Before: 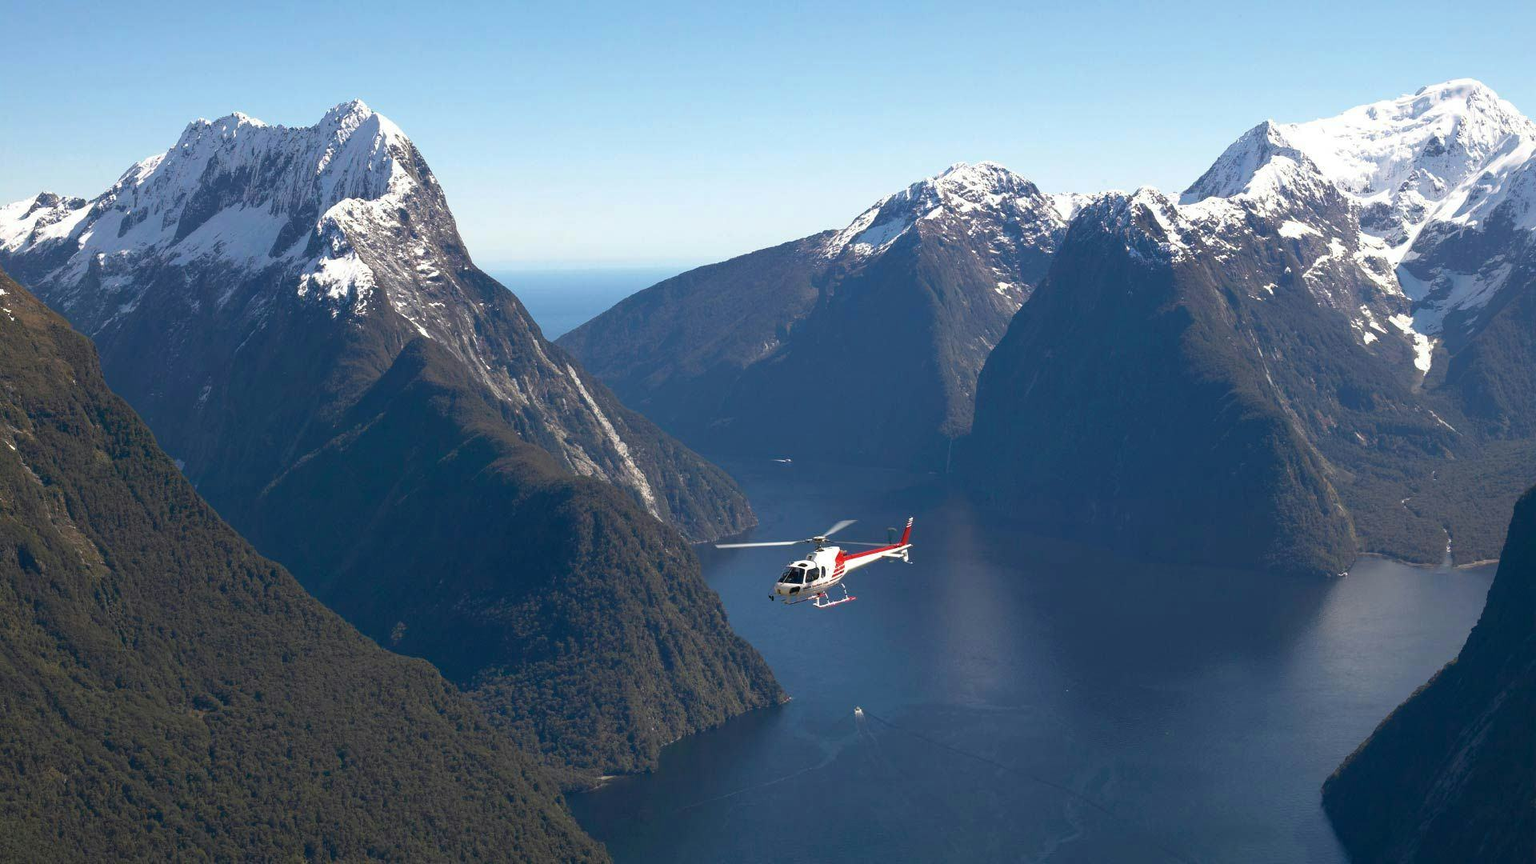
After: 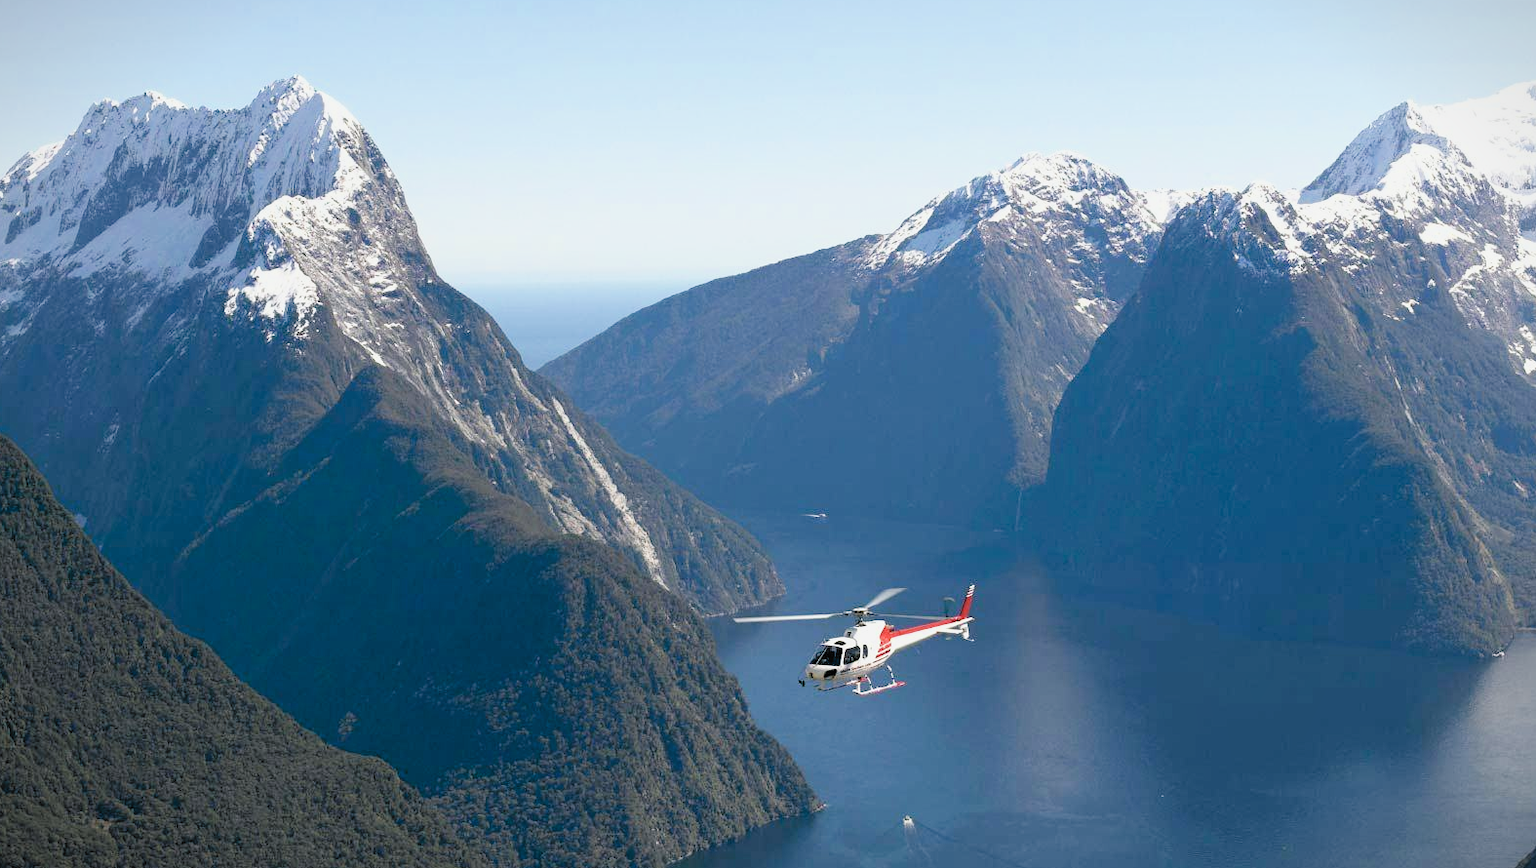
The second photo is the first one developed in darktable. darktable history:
crop and rotate: left 7.405%, top 4.465%, right 10.54%, bottom 12.996%
filmic rgb: black relative exposure -5.12 EV, white relative exposure 3.96 EV, hardness 2.88, contrast 1.187, highlights saturation mix -30.45%, color science v6 (2022), iterations of high-quality reconstruction 0
local contrast: mode bilateral grid, contrast 100, coarseness 100, detail 92%, midtone range 0.2
vignetting: fall-off start 100.88%, brightness -0.349, width/height ratio 1.31
color balance rgb: shadows lift › chroma 1.015%, shadows lift › hue 241.61°, global offset › luminance -0.323%, global offset › chroma 0.112%, global offset › hue 166.85°, perceptual saturation grading › global saturation -10.866%, perceptual saturation grading › highlights -27.126%, perceptual saturation grading › shadows 22.003%
exposure: exposure 0.761 EV, compensate exposure bias true, compensate highlight preservation false
